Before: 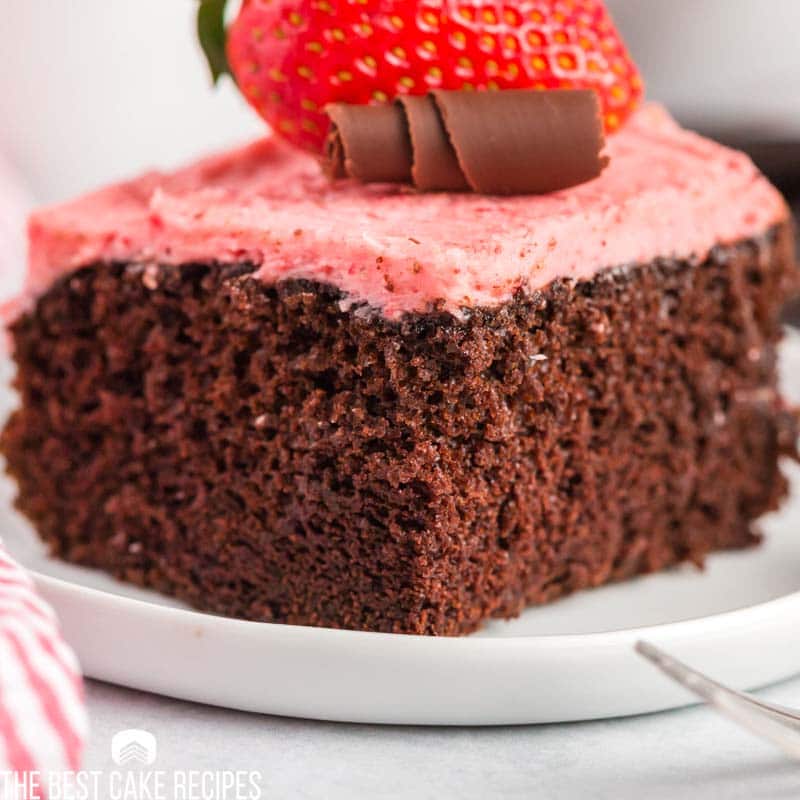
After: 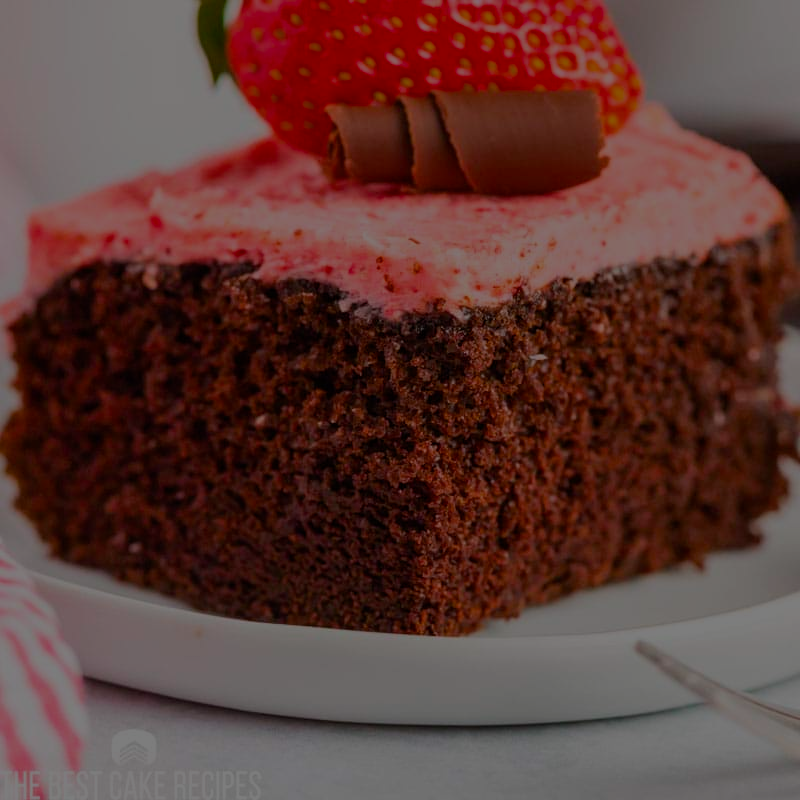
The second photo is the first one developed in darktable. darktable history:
contrast brightness saturation: contrast 0.083, saturation 0.02
color balance rgb: perceptual saturation grading › global saturation 29.806%, perceptual brilliance grading › global brilliance -47.838%, global vibrance 20%
